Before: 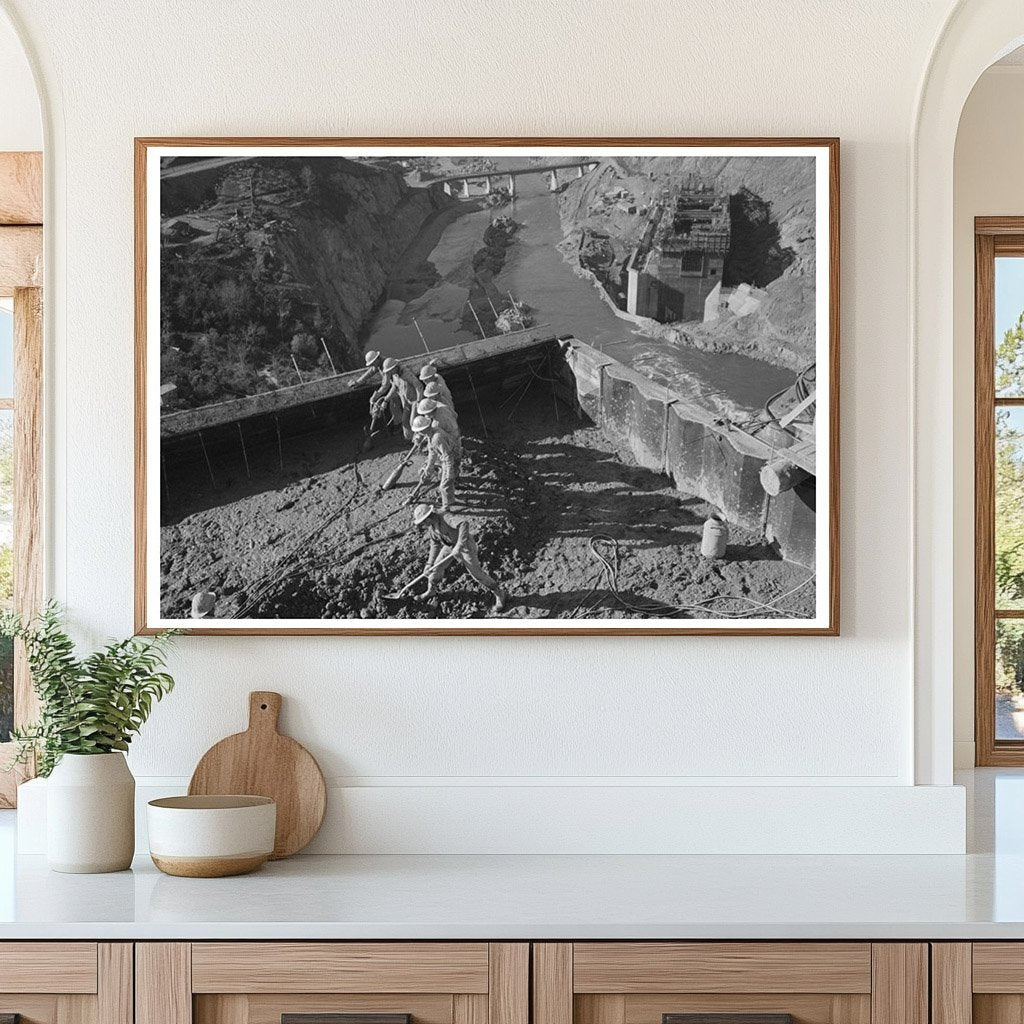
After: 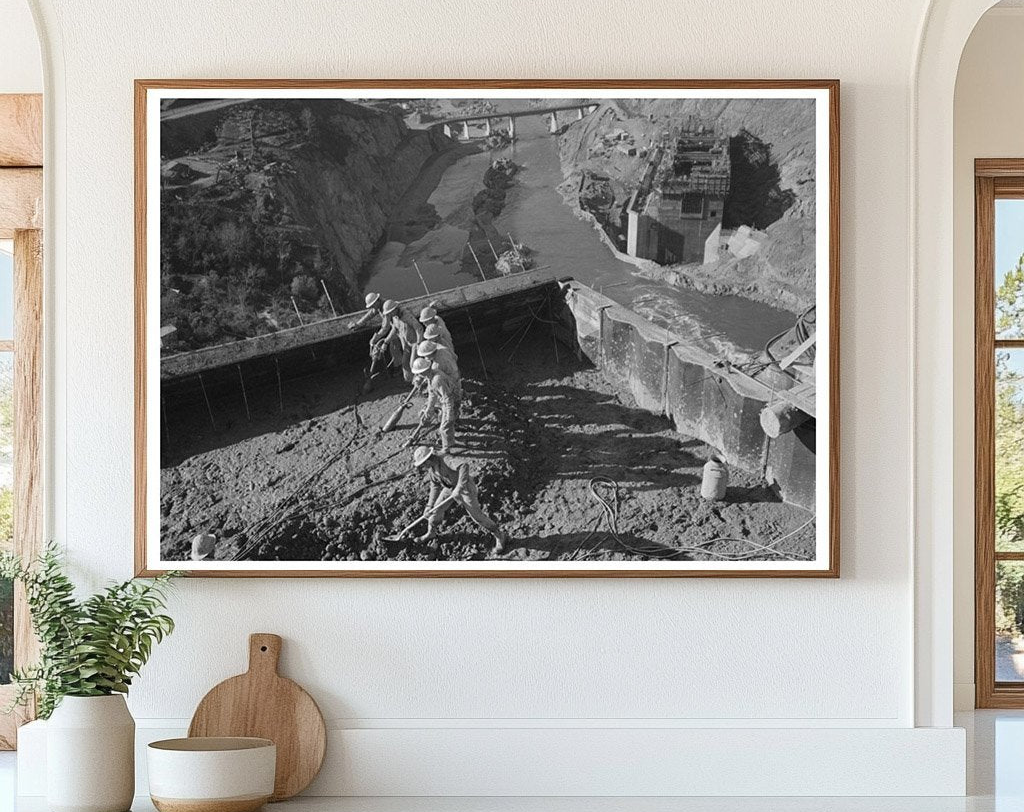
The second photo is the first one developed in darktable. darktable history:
crop and rotate: top 5.669%, bottom 14.947%
